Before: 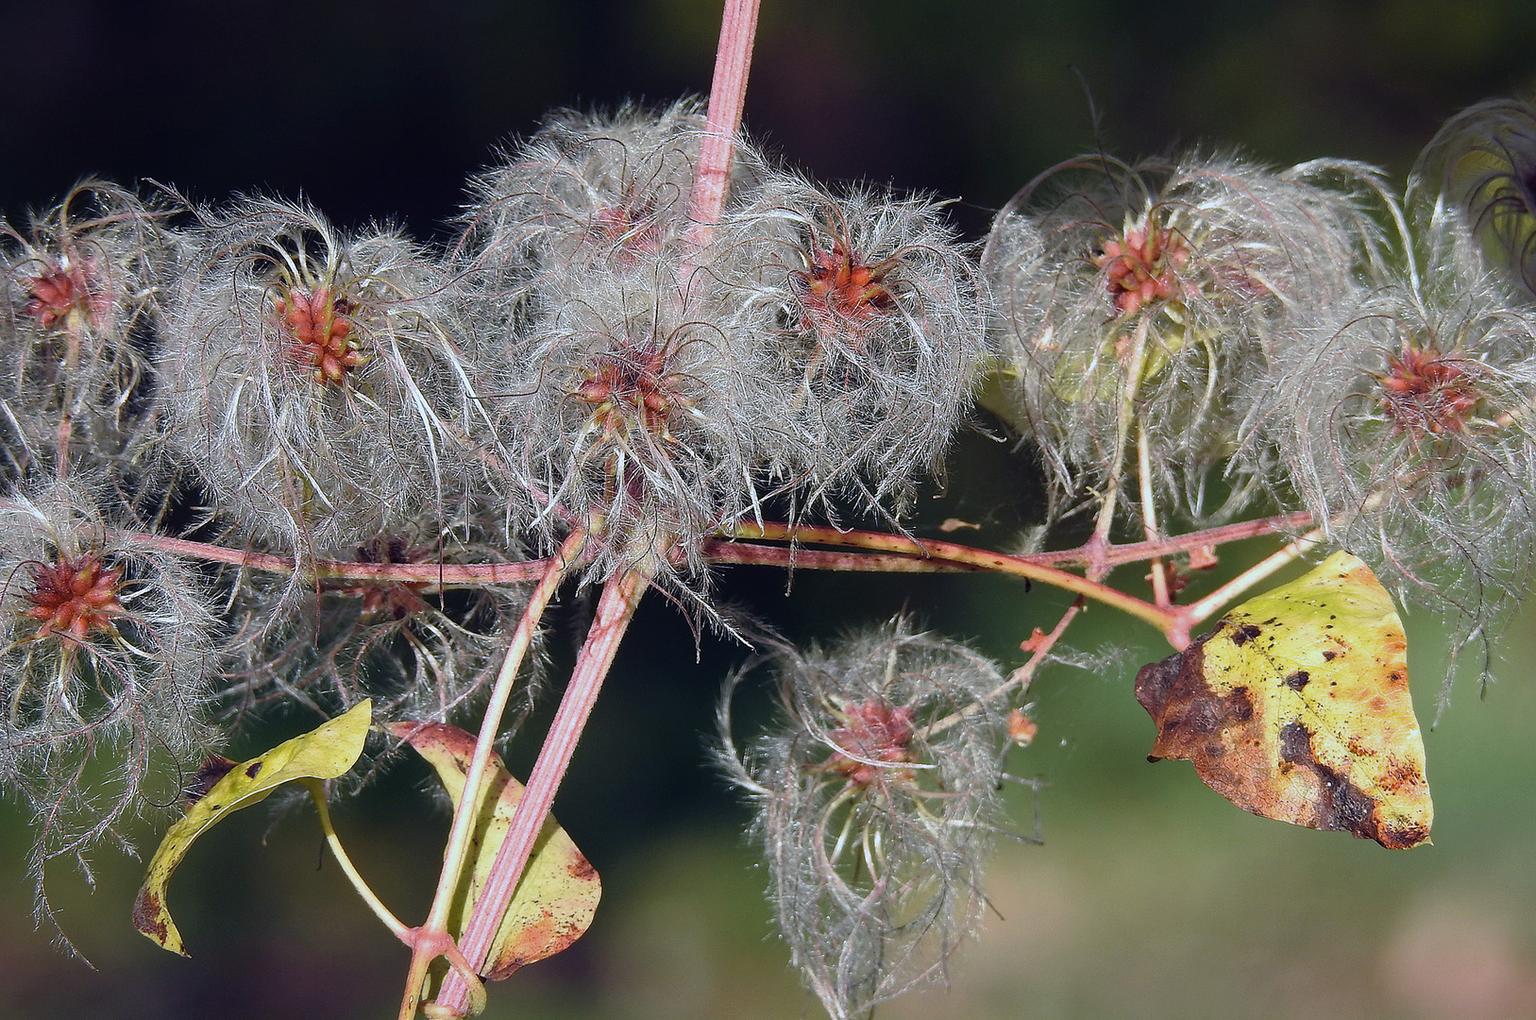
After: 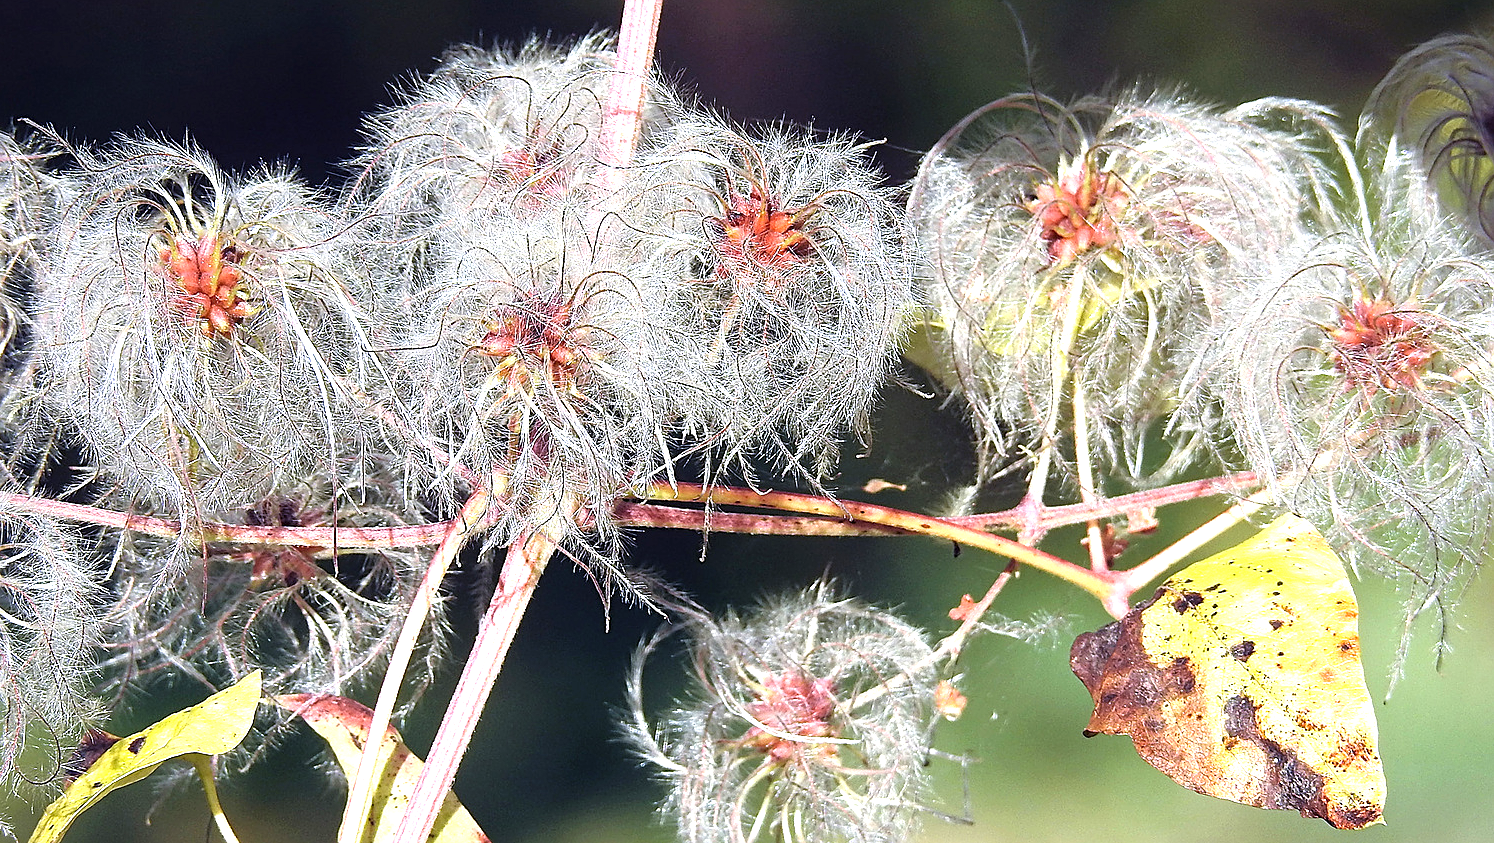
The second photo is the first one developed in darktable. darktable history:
exposure: black level correction 0, exposure 1 EV, compensate highlight preservation false
color correction: highlights a* -0.155, highlights b* 0.148
sharpen: on, module defaults
crop: left 8.167%, top 6.571%, bottom 15.32%
tone equalizer: -8 EV -0.398 EV, -7 EV -0.408 EV, -6 EV -0.363 EV, -5 EV -0.213 EV, -3 EV 0.255 EV, -2 EV 0.339 EV, -1 EV 0.376 EV, +0 EV 0.413 EV
